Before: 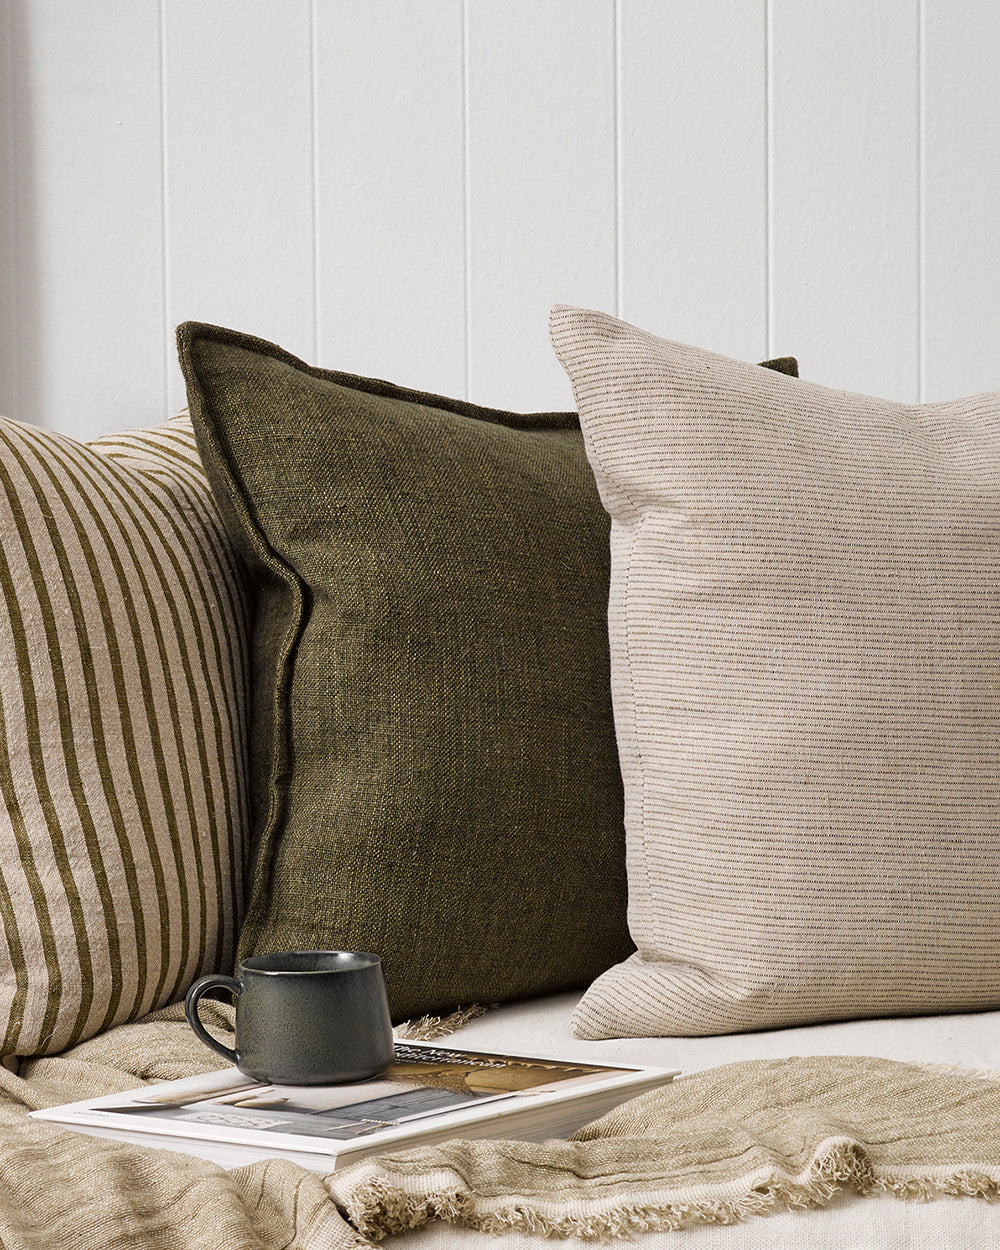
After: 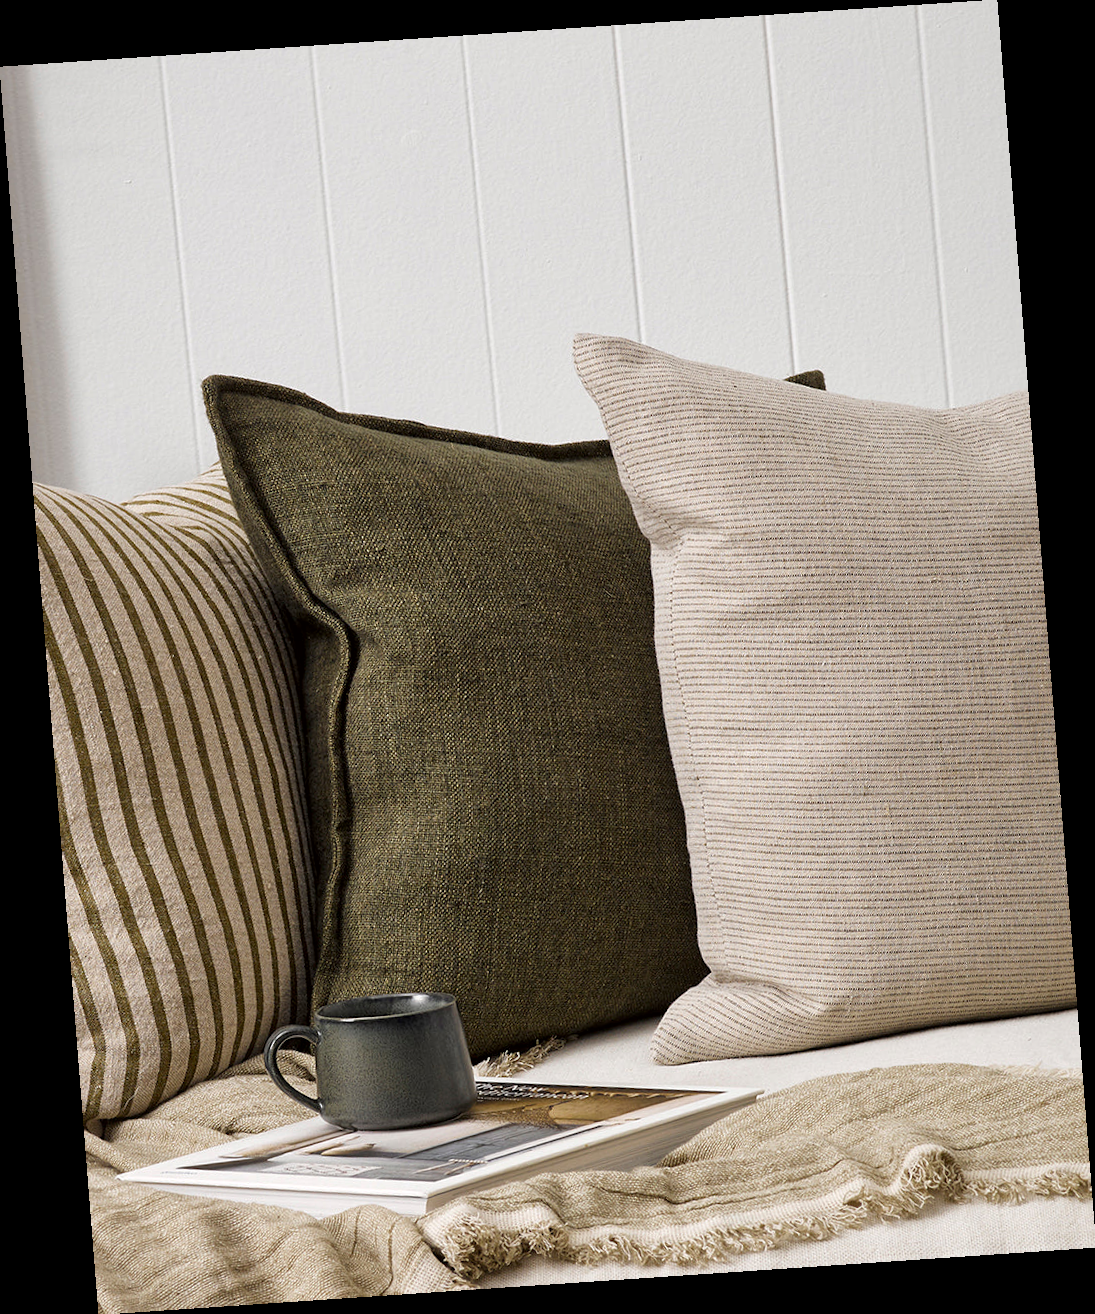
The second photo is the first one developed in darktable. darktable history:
rotate and perspective: rotation -4.2°, shear 0.006, automatic cropping off
color correction: highlights a* -0.137, highlights b* 0.137
local contrast: mode bilateral grid, contrast 20, coarseness 50, detail 120%, midtone range 0.2
